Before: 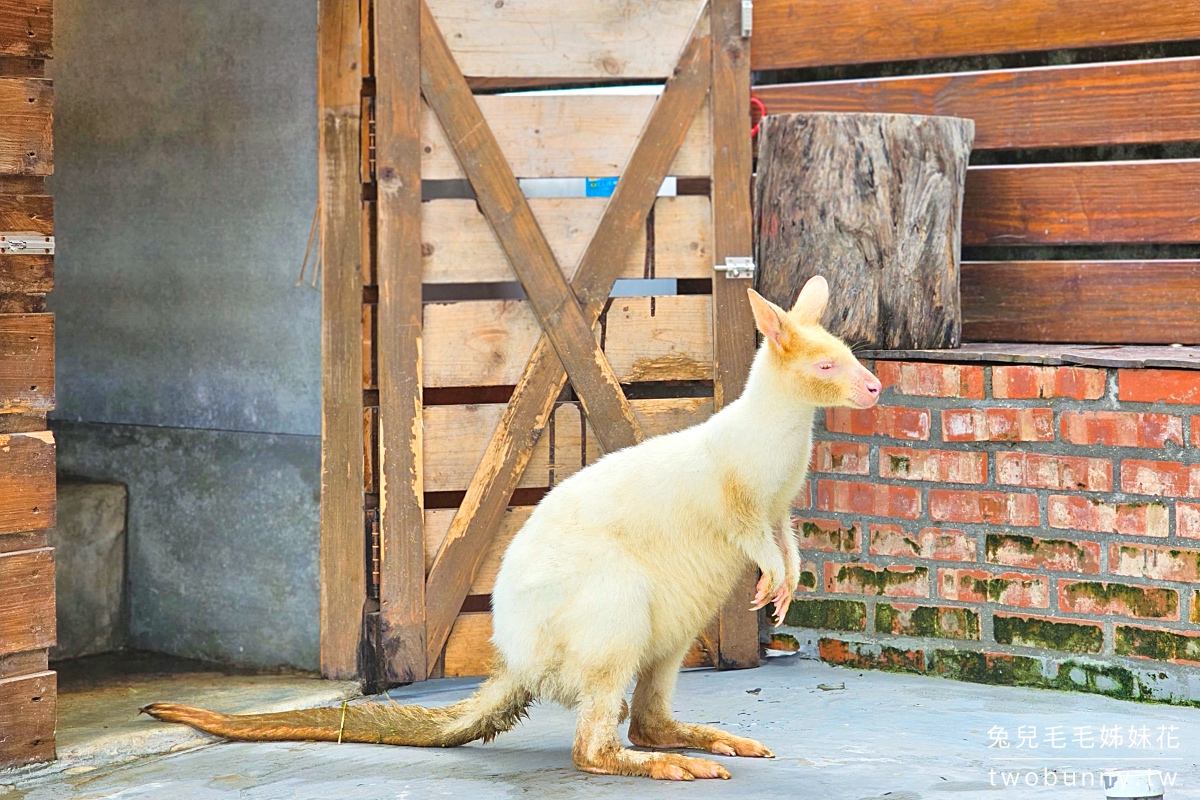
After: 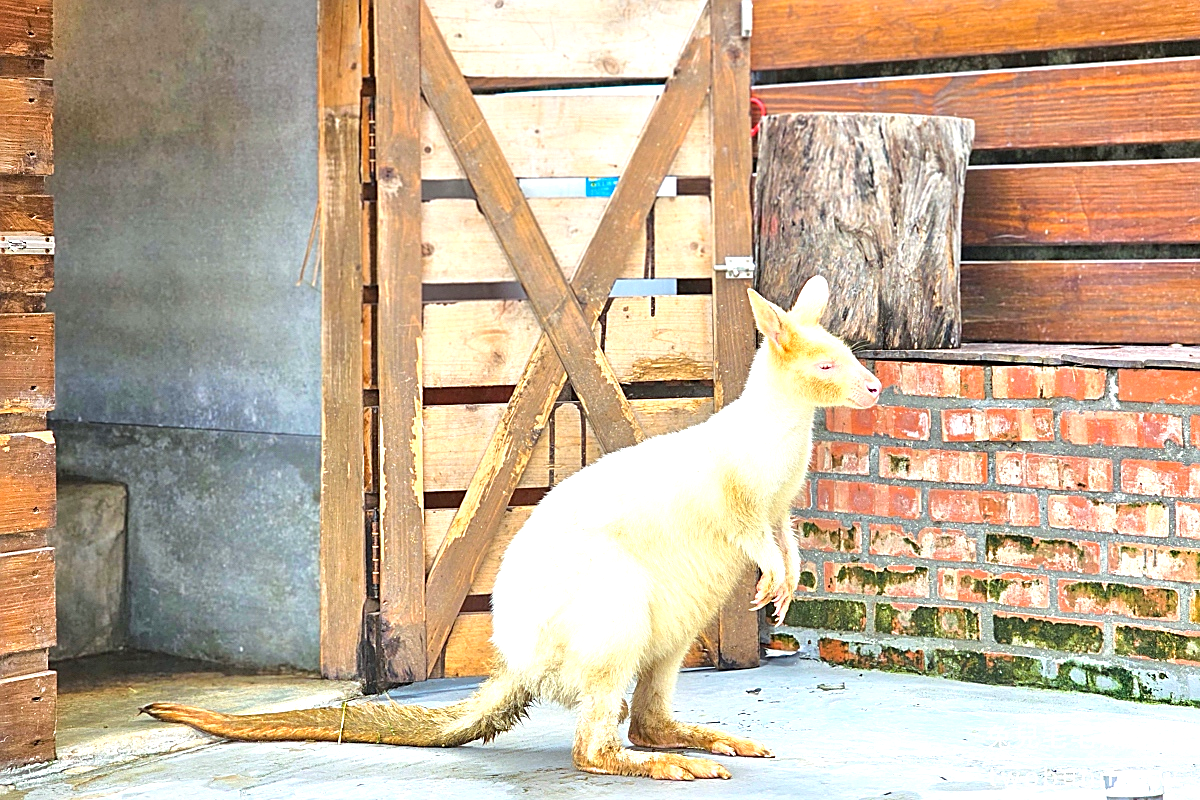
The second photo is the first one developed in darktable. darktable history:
exposure: black level correction 0.001, exposure 0.675 EV, compensate highlight preservation false
sharpen: on, module defaults
